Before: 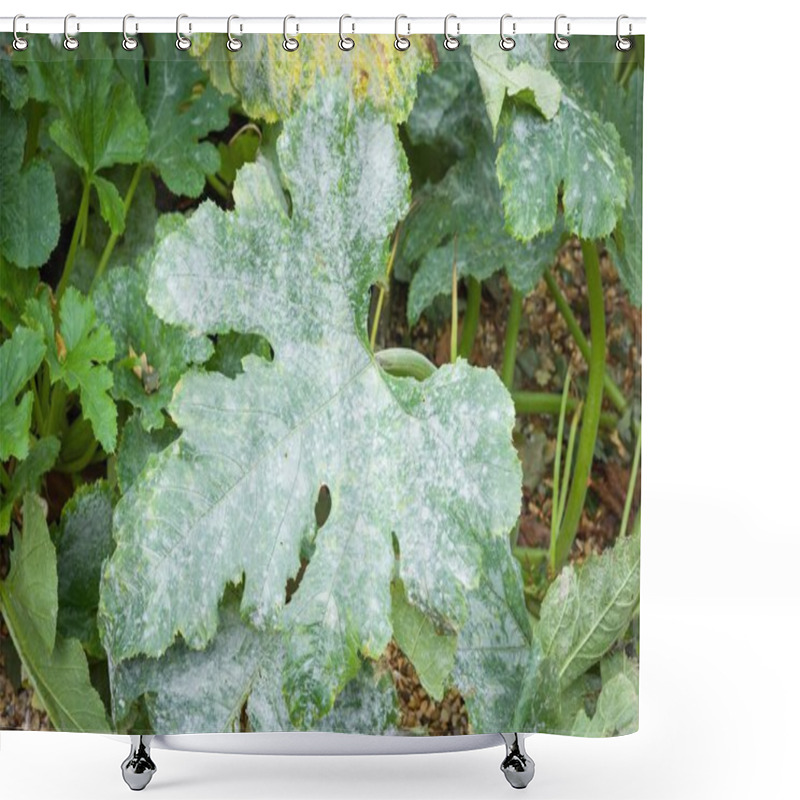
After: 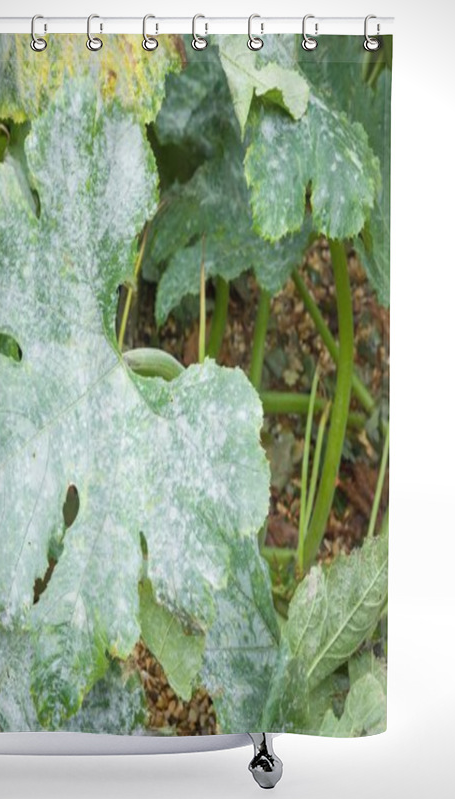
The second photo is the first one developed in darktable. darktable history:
crop: left 31.581%, top 0.012%, right 11.474%
vignetting: fall-off start 91.28%
